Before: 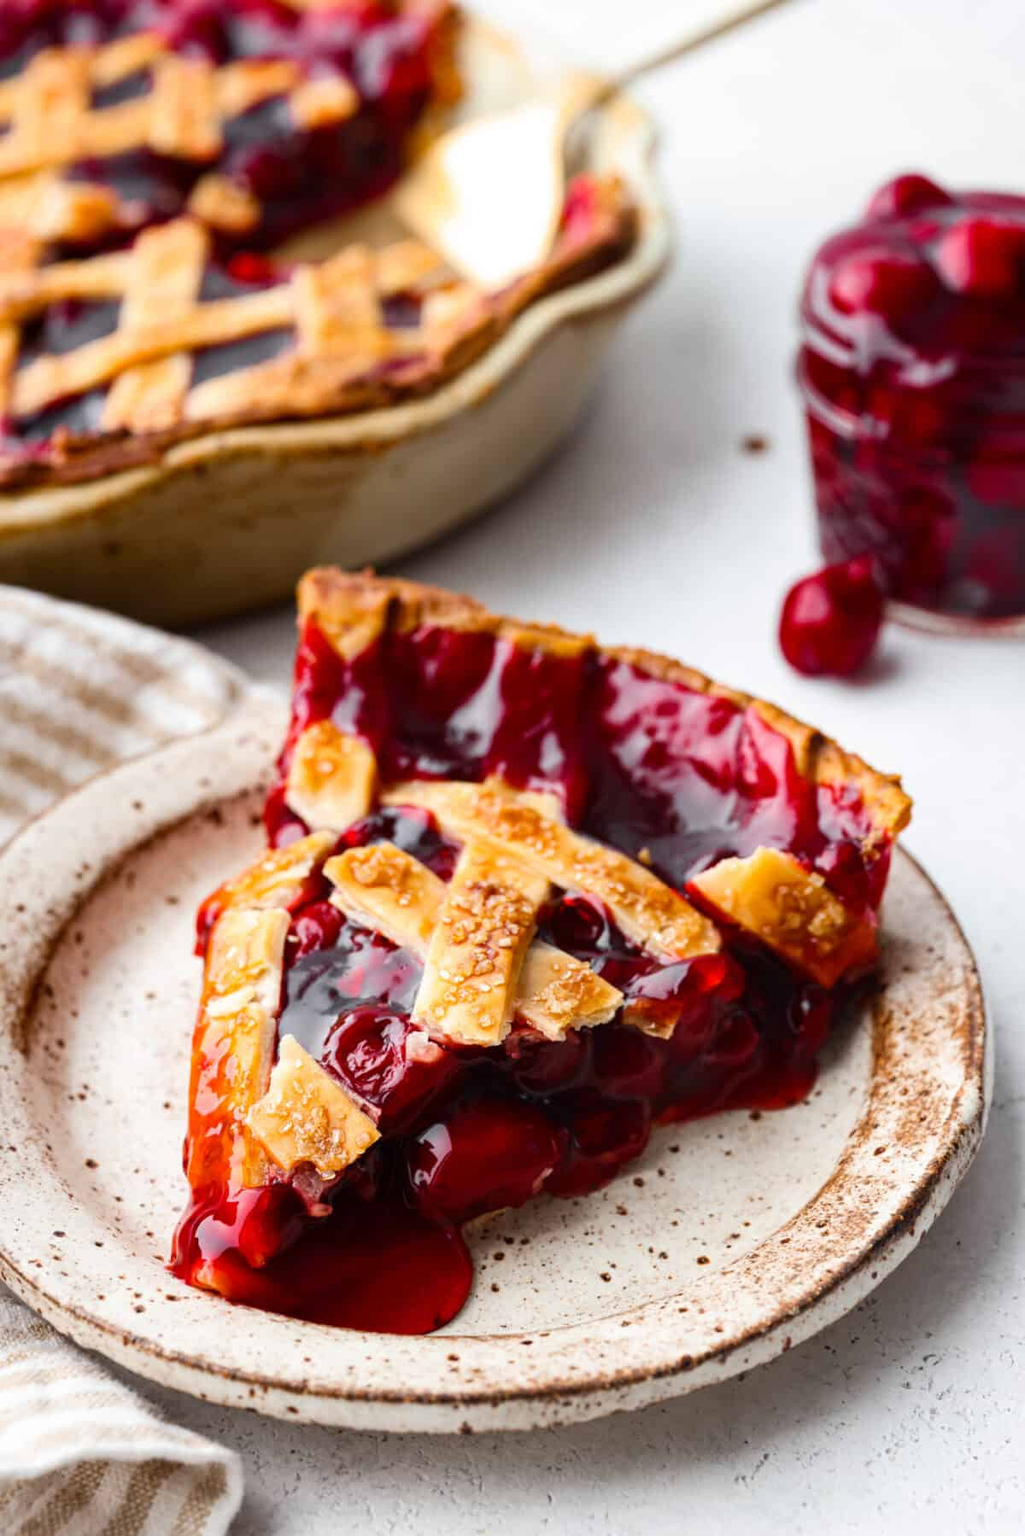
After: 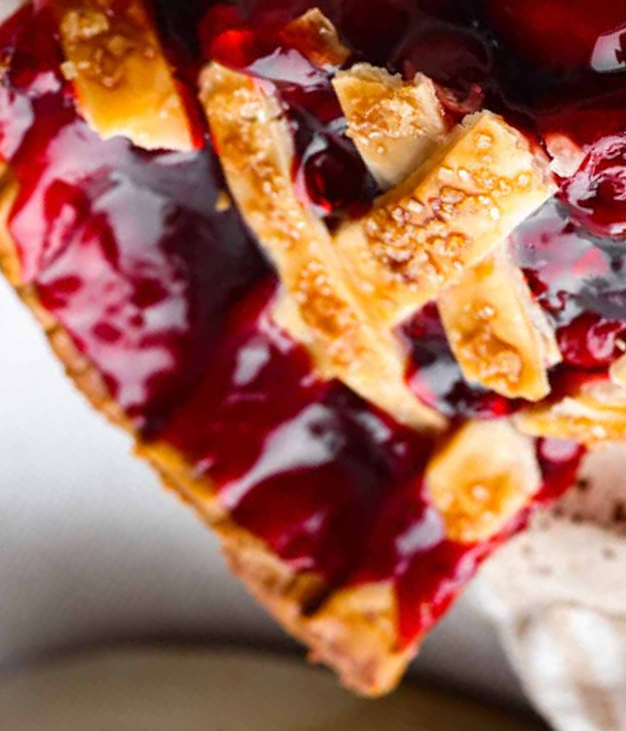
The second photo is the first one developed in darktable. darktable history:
crop and rotate: angle 147.14°, left 9.175%, top 15.686%, right 4.488%, bottom 17.053%
